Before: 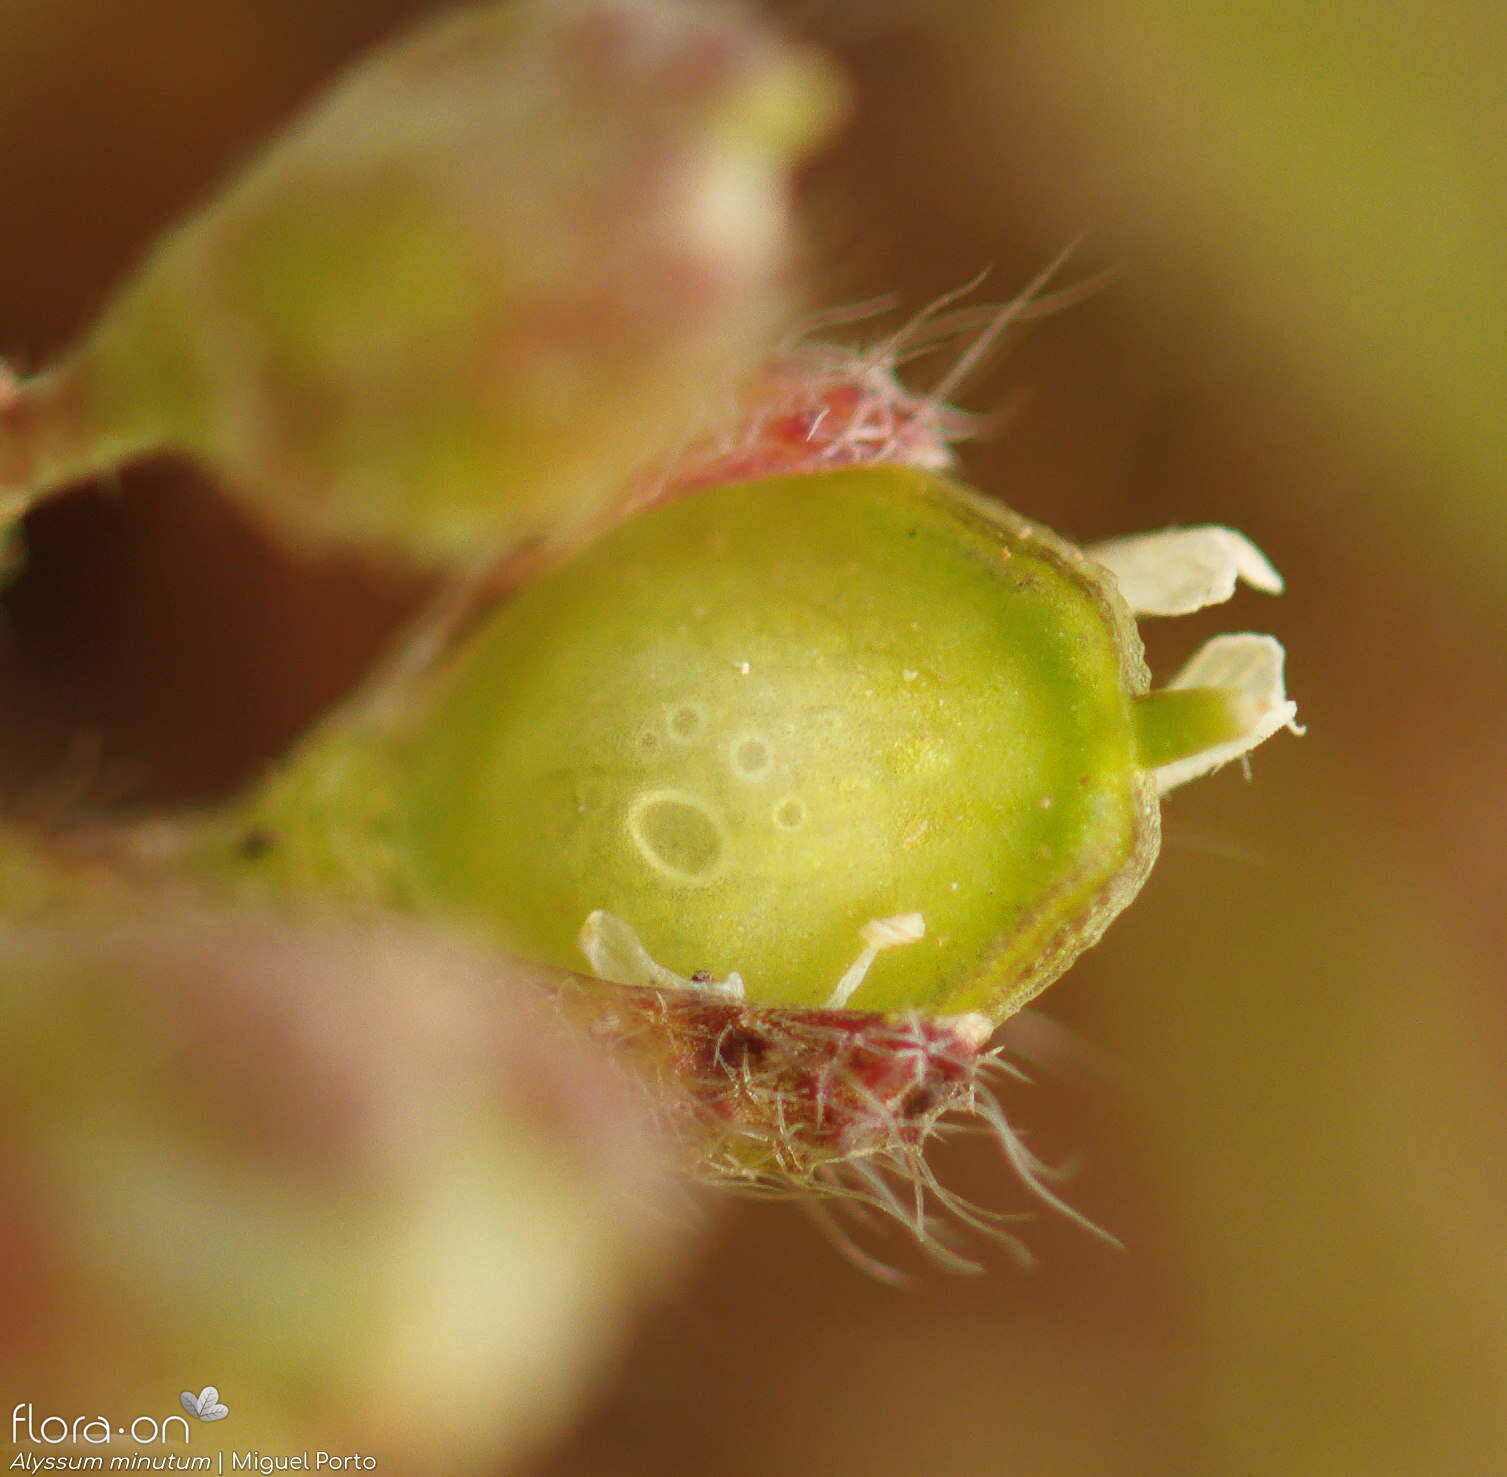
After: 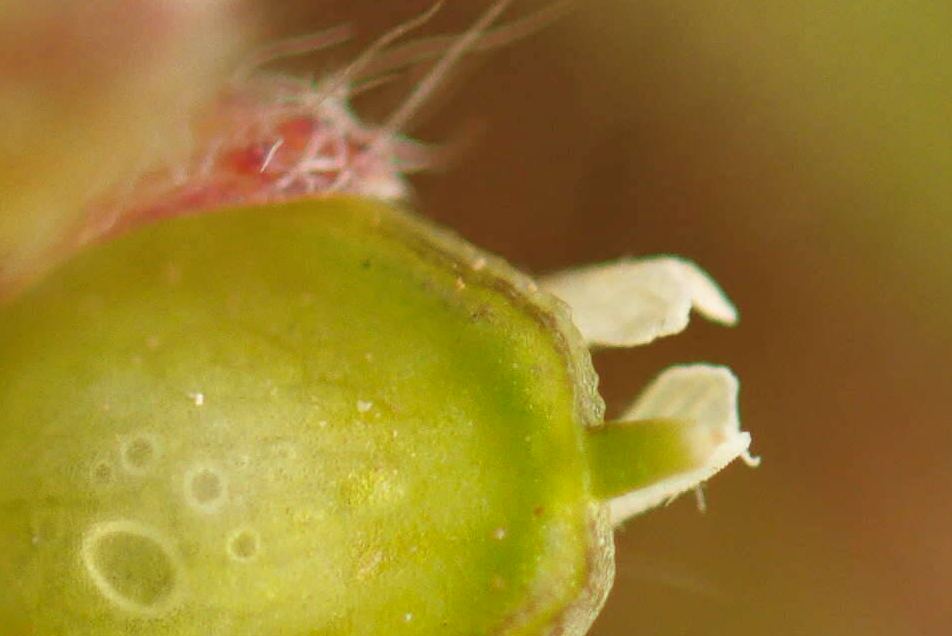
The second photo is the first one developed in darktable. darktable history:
crop: left 36.278%, top 18.265%, right 0.488%, bottom 38.64%
shadows and highlights: soften with gaussian
